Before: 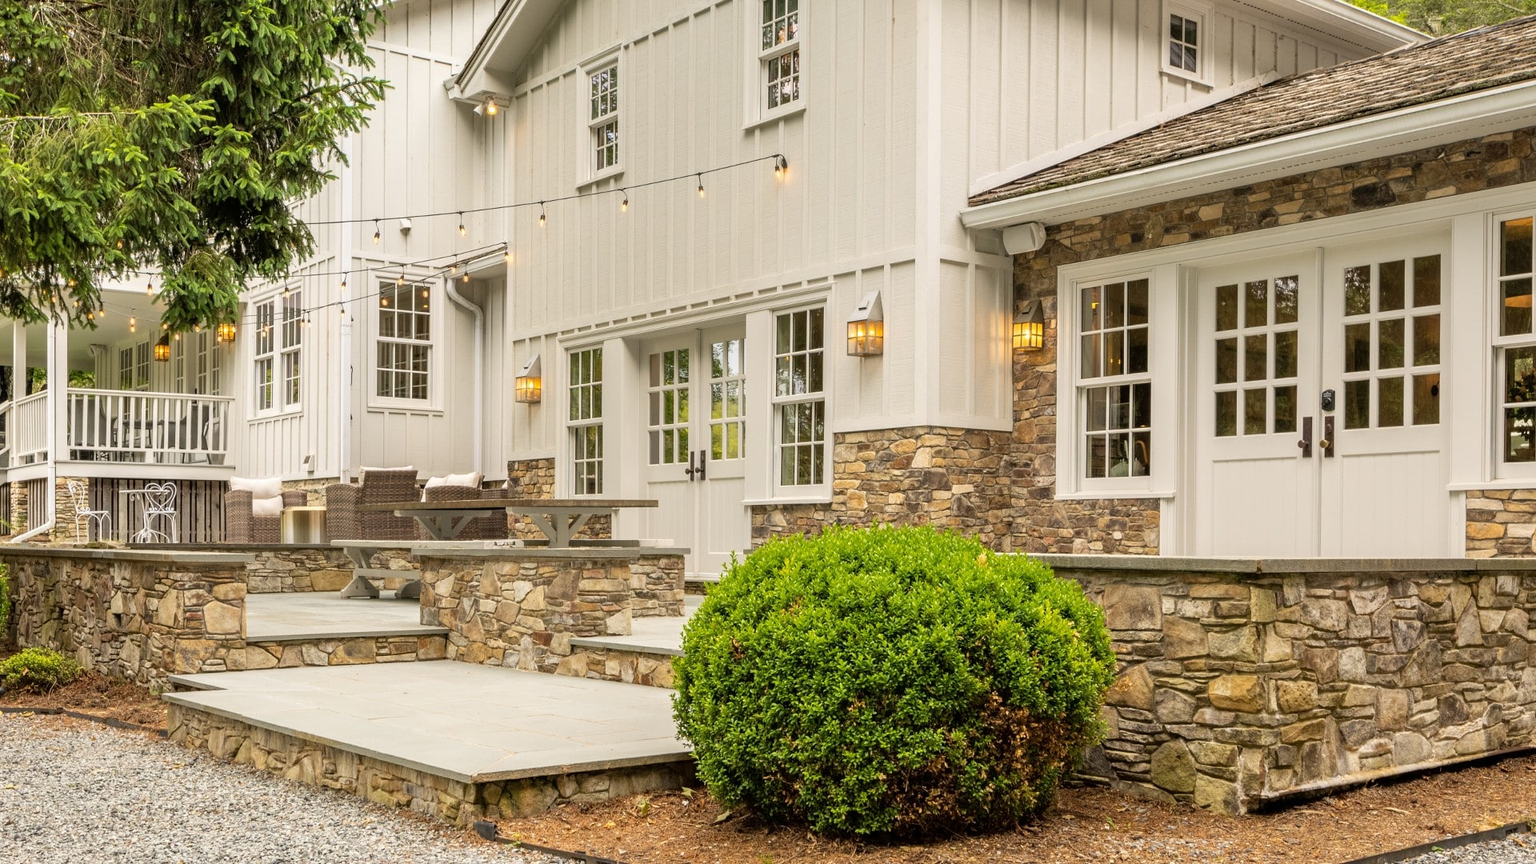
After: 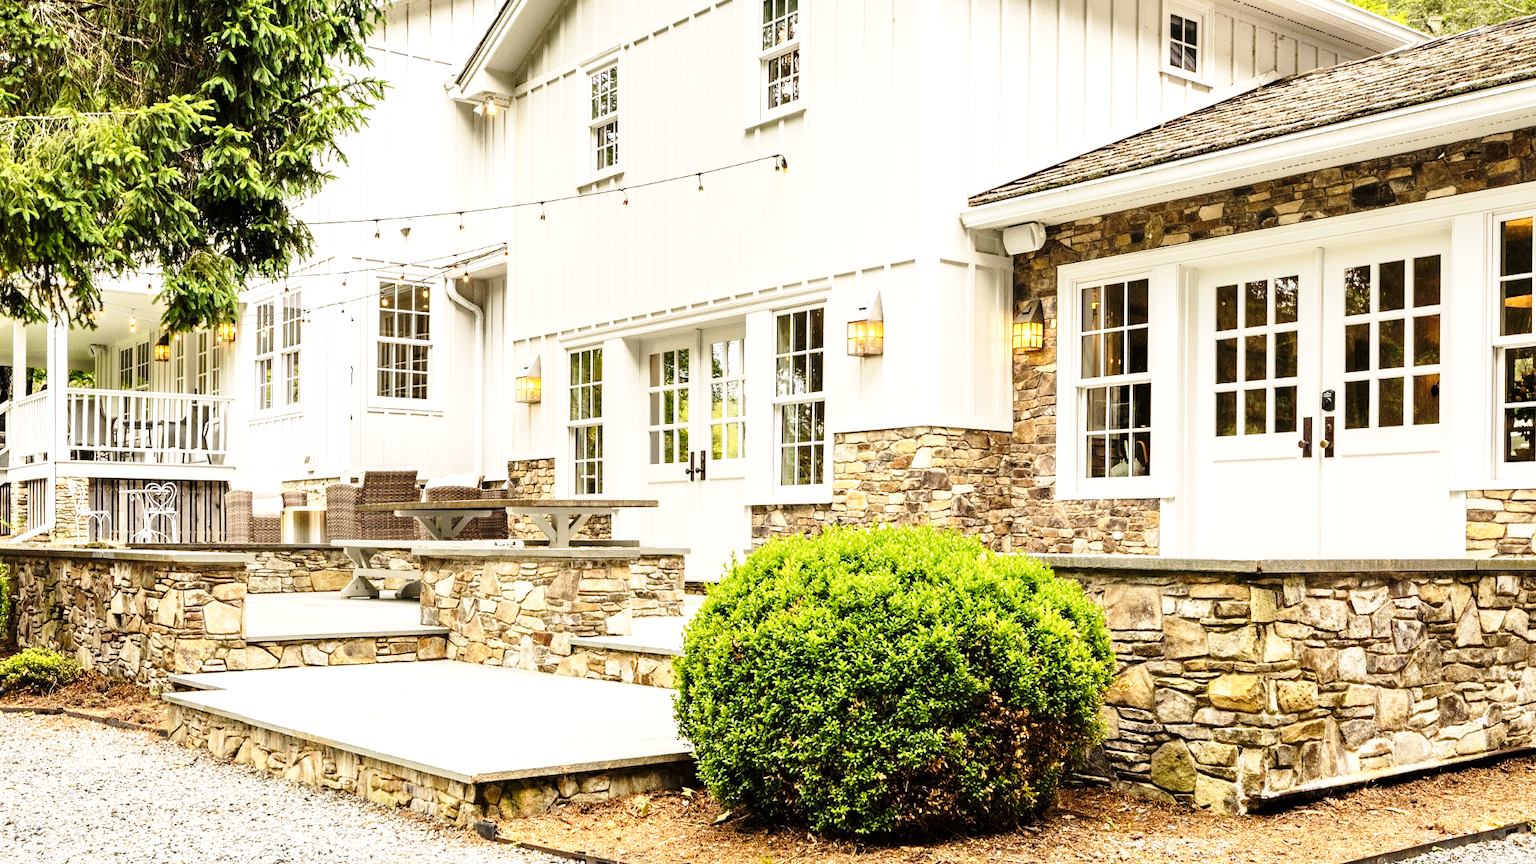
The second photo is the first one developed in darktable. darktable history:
base curve: curves: ch0 [(0, 0) (0.028, 0.03) (0.121, 0.232) (0.46, 0.748) (0.859, 0.968) (1, 1)], preserve colors none
tone equalizer: -8 EV -0.751 EV, -7 EV -0.699 EV, -6 EV -0.576 EV, -5 EV -0.405 EV, -3 EV 0.388 EV, -2 EV 0.6 EV, -1 EV 0.687 EV, +0 EV 0.756 EV, edges refinement/feathering 500, mask exposure compensation -1.57 EV, preserve details no
